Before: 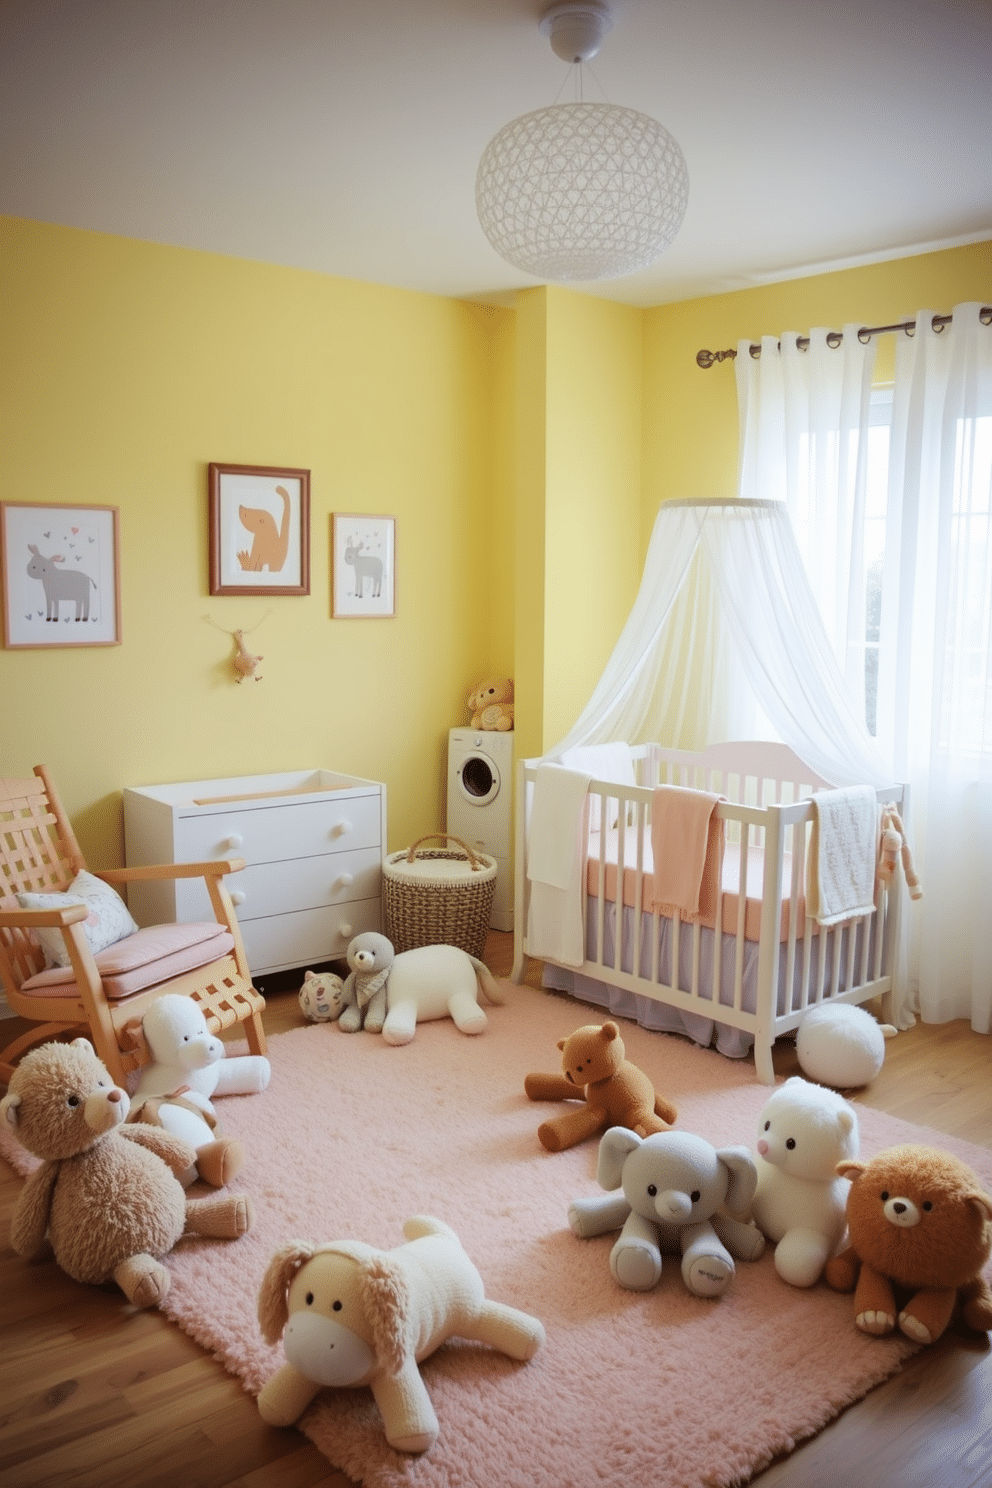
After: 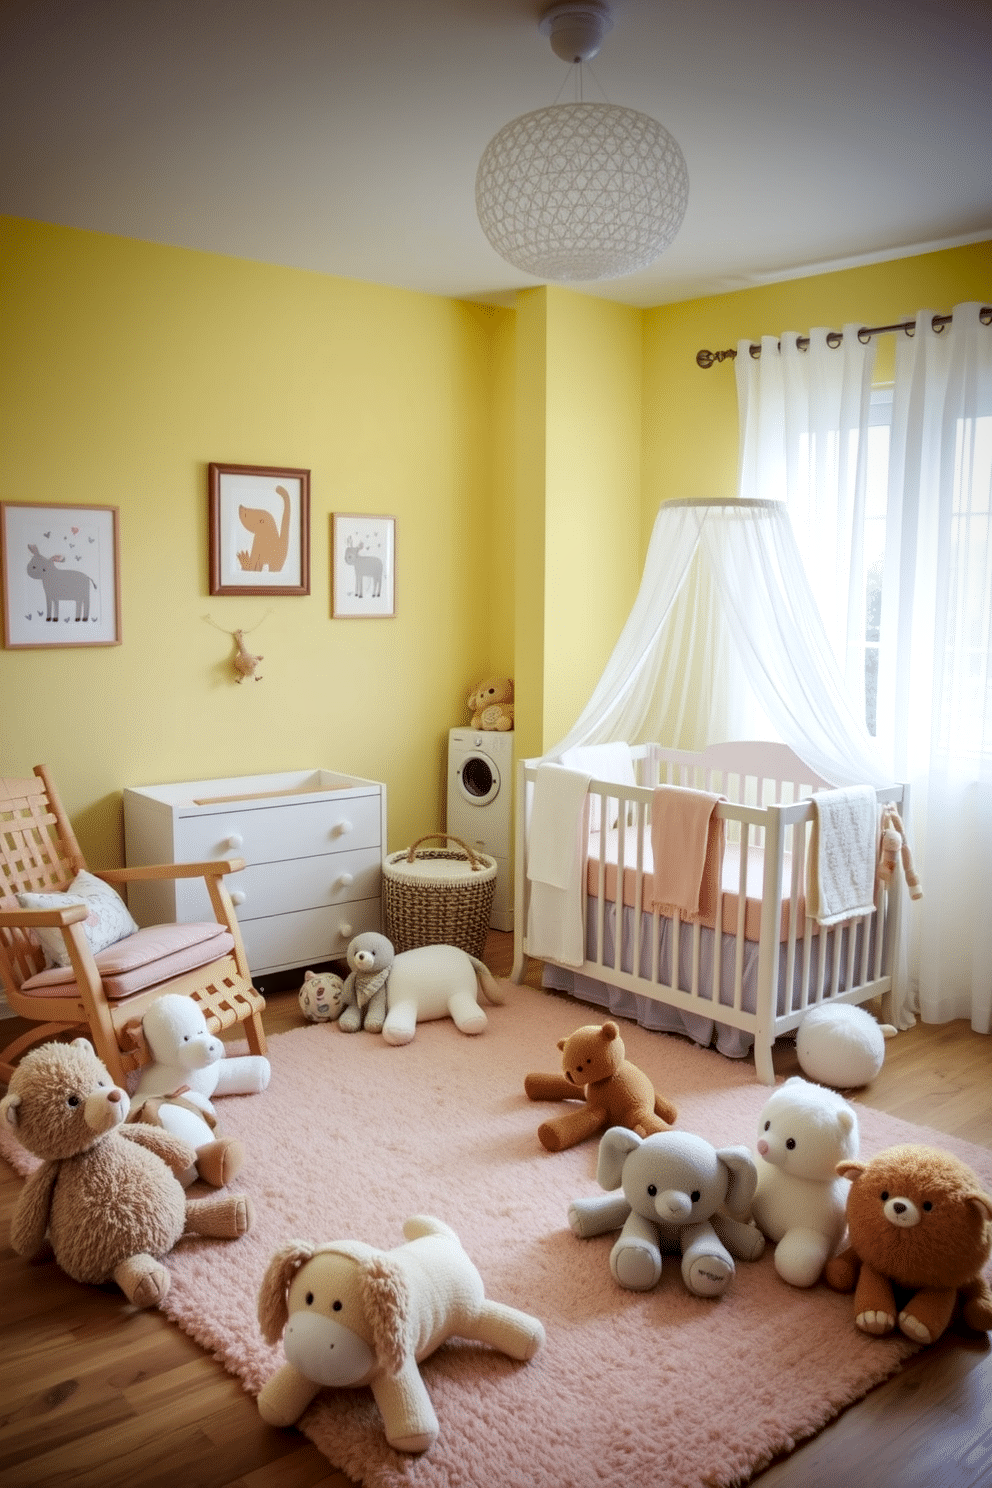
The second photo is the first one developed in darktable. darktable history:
local contrast: highlights 63%, detail 143%, midtone range 0.425
vignetting: fall-off start 66.95%, saturation 0.383, center (-0.029, 0.235), width/height ratio 1.007
